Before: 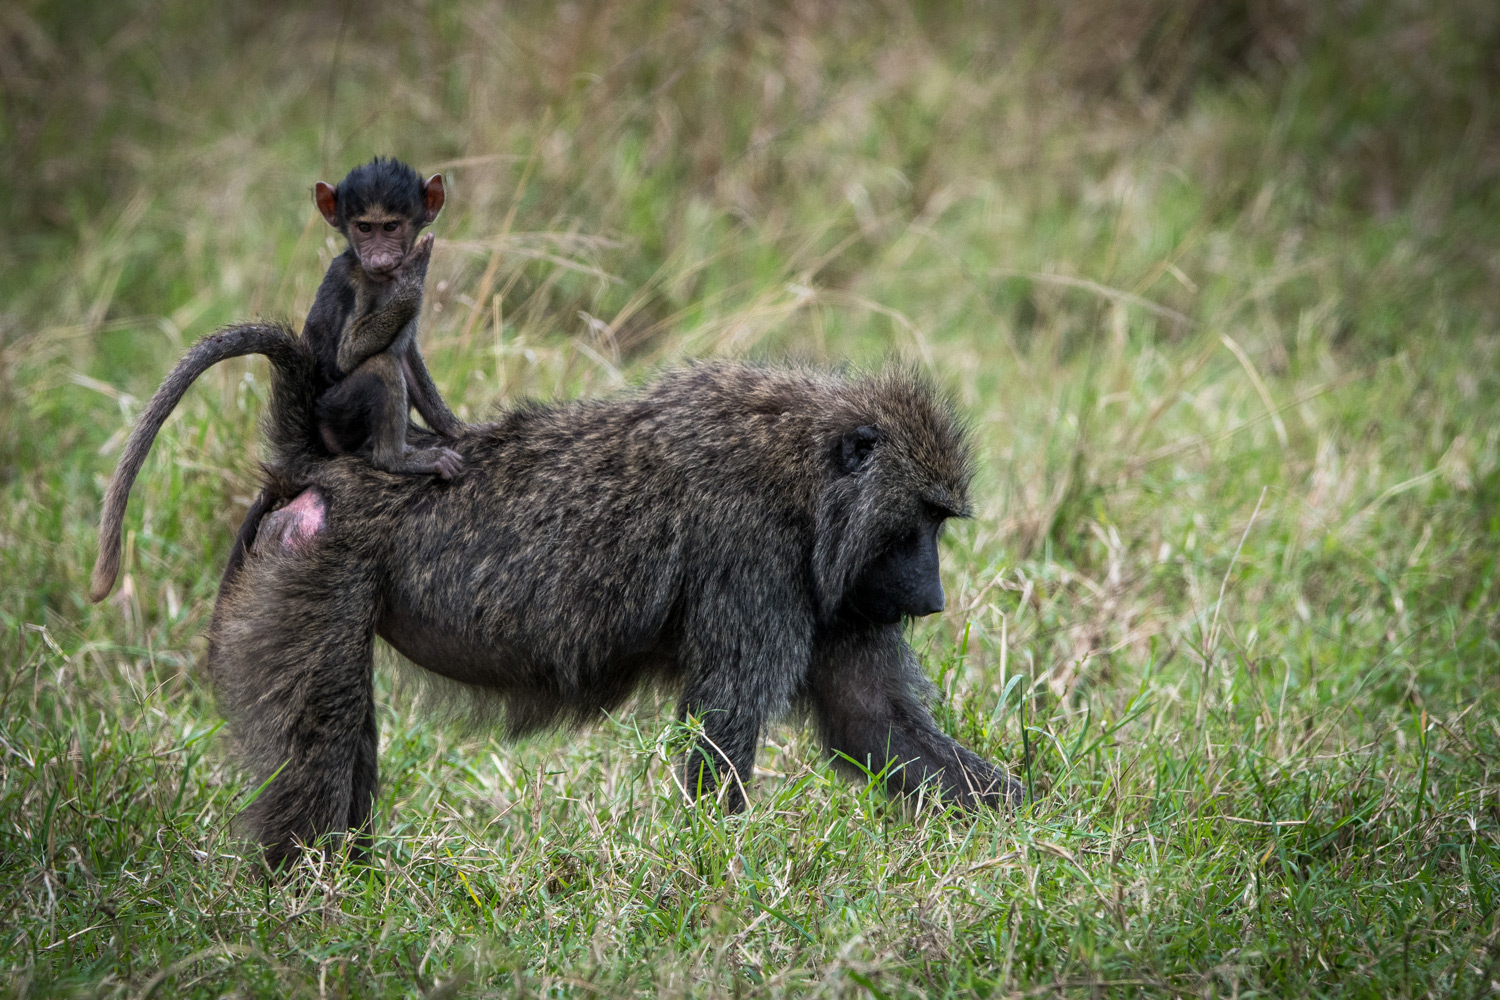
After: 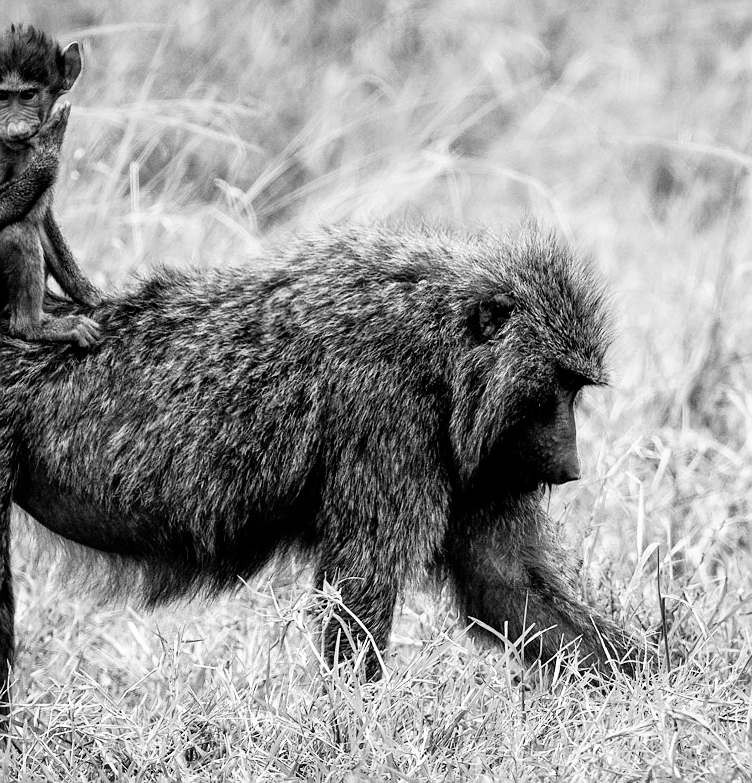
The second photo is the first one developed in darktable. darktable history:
crop and rotate: angle 0.012°, left 24.238%, top 13.257%, right 25.559%, bottom 8.351%
exposure: black level correction 0, exposure 1.001 EV, compensate highlight preservation false
sharpen: radius 0.976, amount 0.613
filmic rgb: black relative exposure -5.02 EV, white relative exposure 3.53 EV, threshold 5.97 EV, hardness 3.18, contrast 1.299, highlights saturation mix -49.65%, add noise in highlights 0.1, color science v4 (2020), type of noise poissonian, enable highlight reconstruction true
tone equalizer: on, module defaults
